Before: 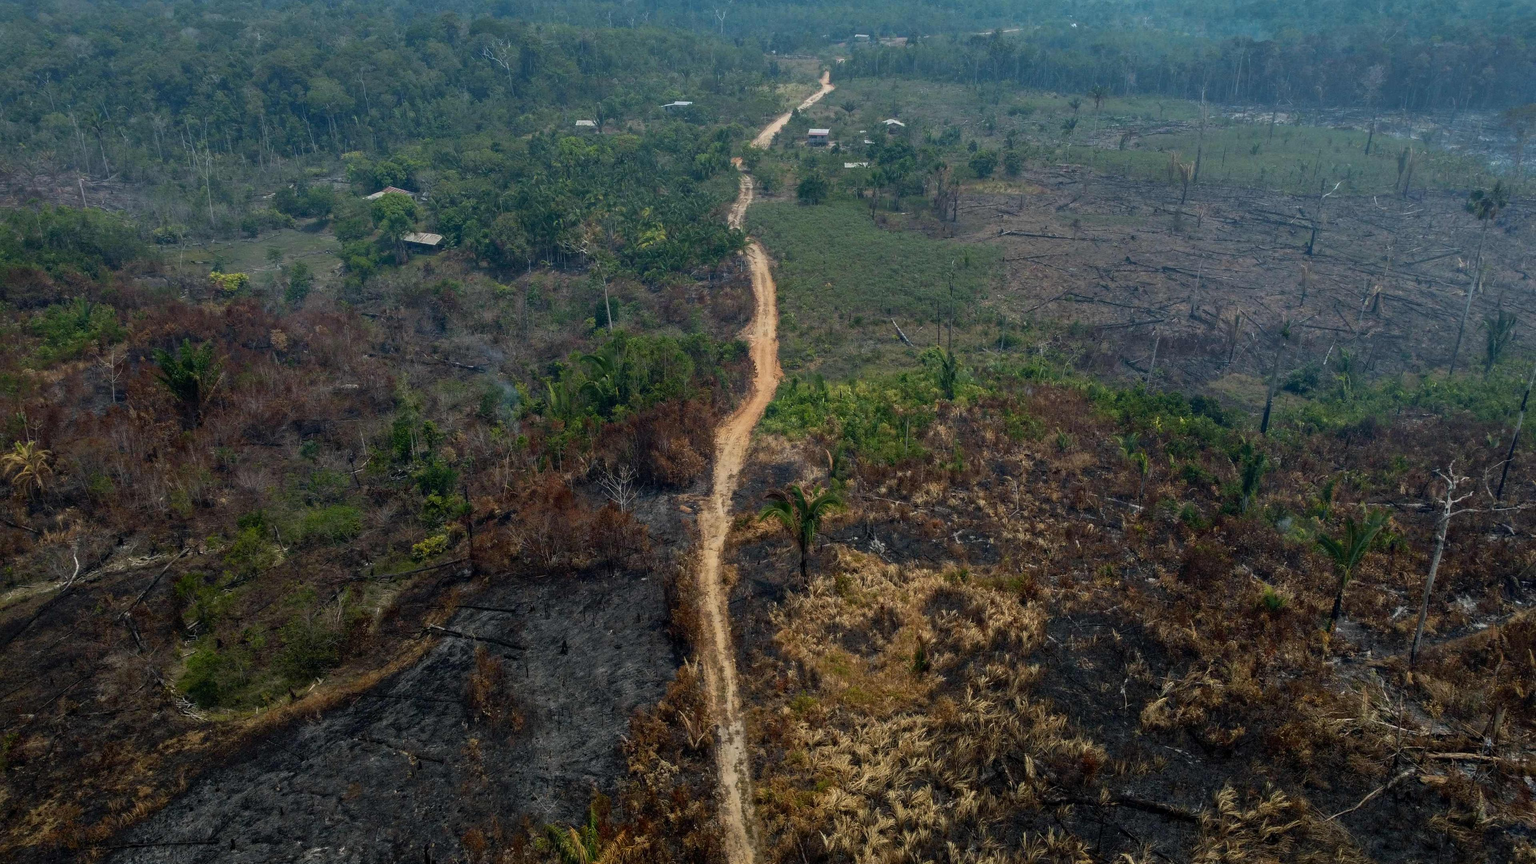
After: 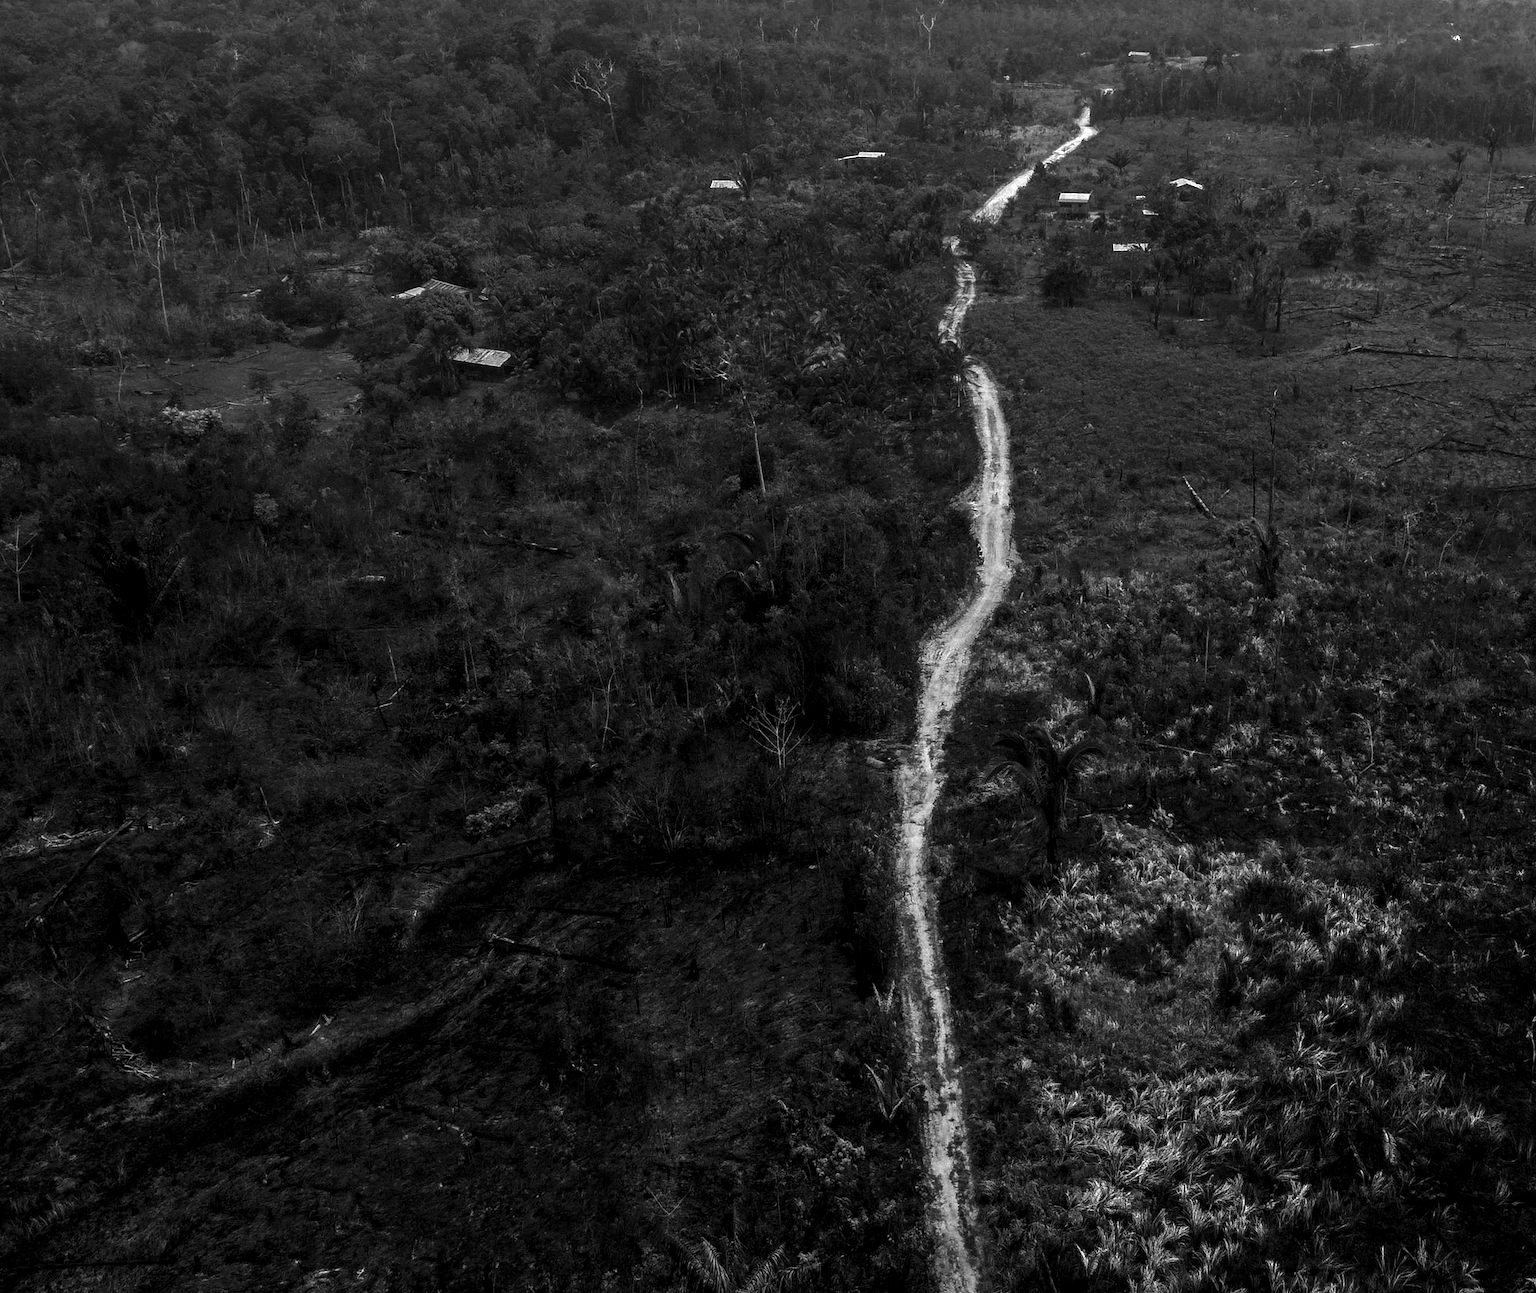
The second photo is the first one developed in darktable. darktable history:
crop and rotate: left 6.614%, right 26.585%
local contrast: detail 118%
exposure: black level correction 0, exposure 0.86 EV, compensate highlight preservation false
contrast brightness saturation: contrast -0.037, brightness -0.604, saturation -0.997
